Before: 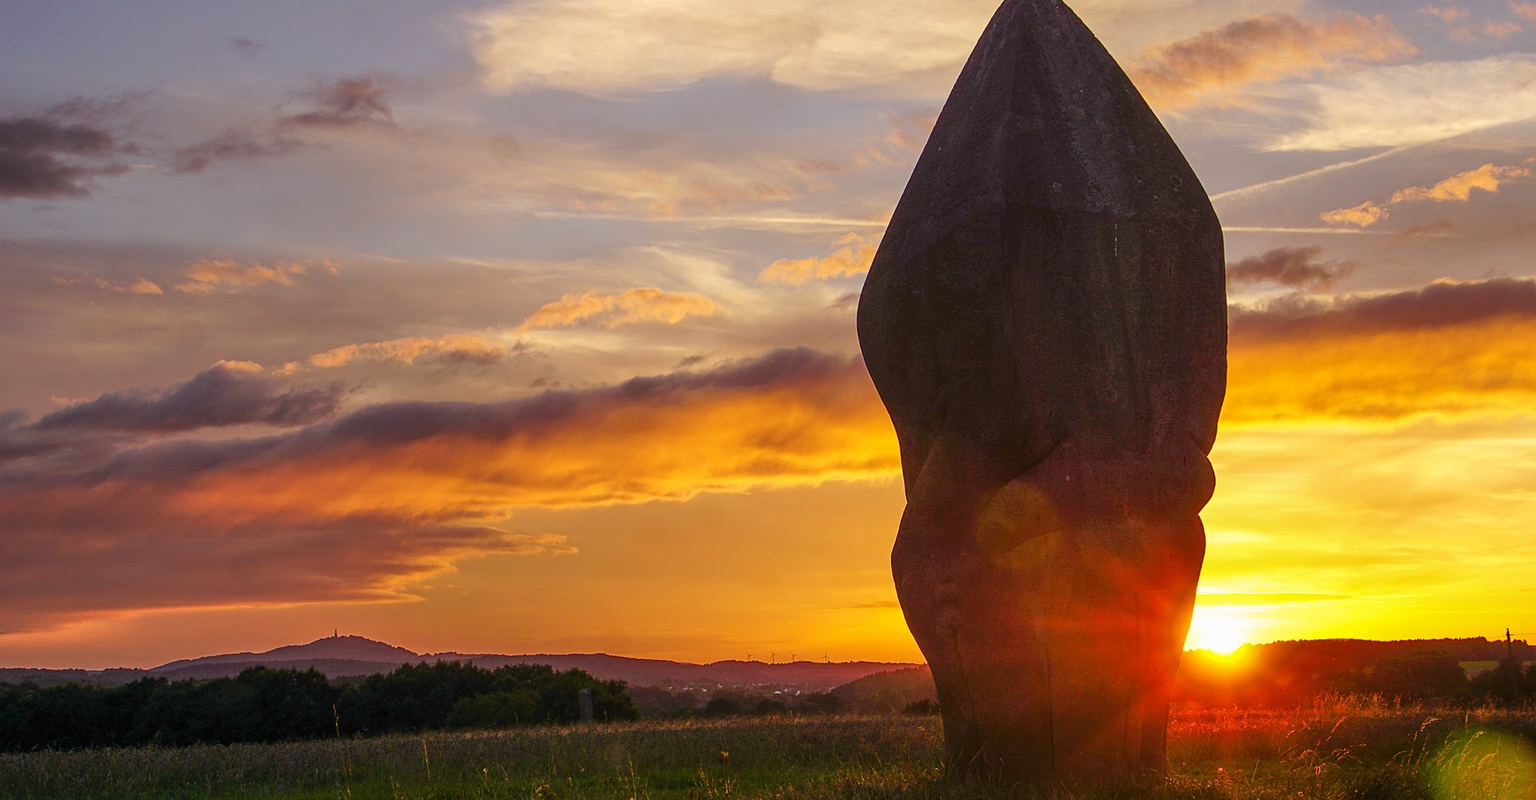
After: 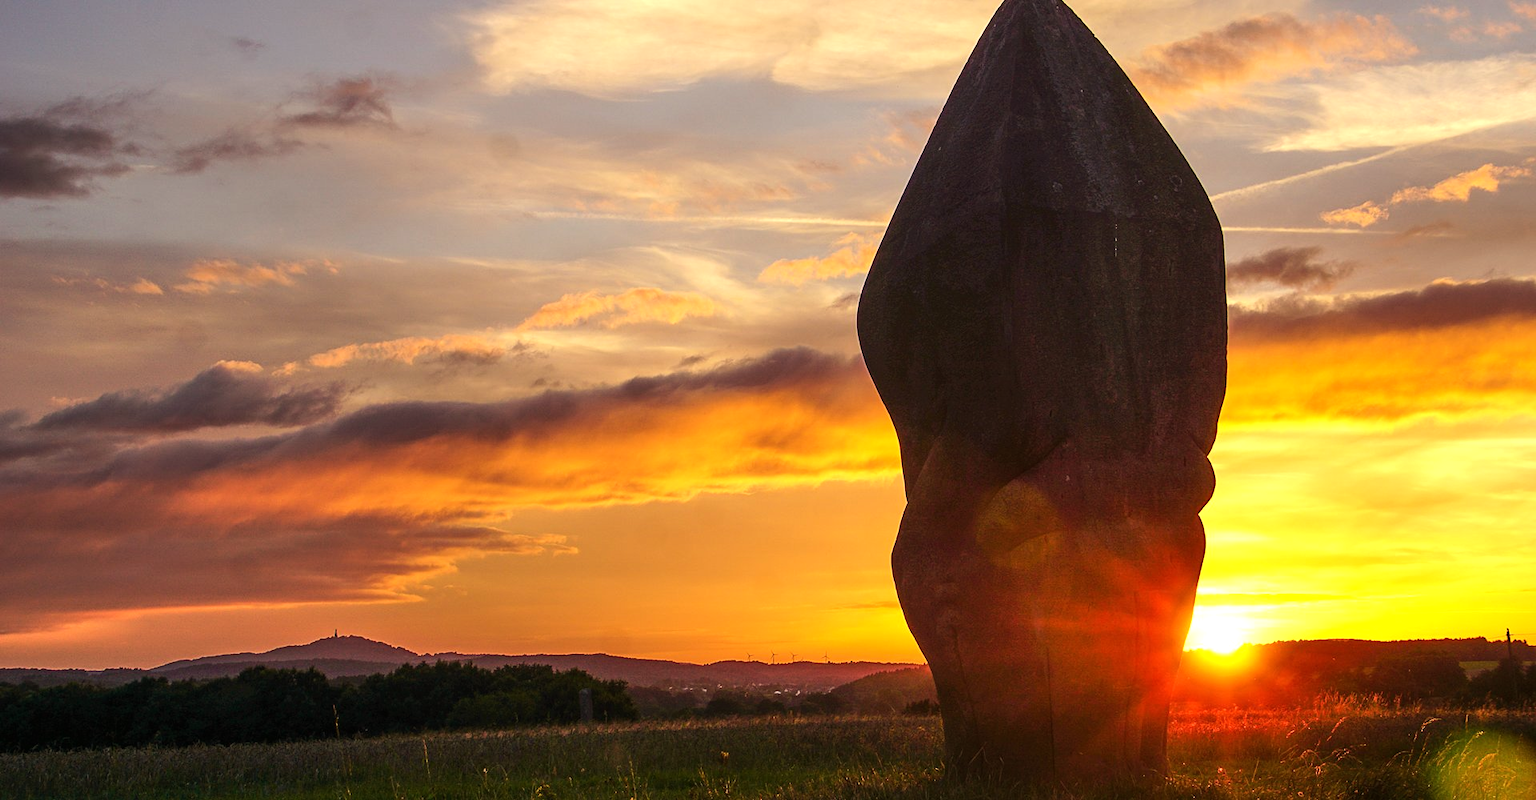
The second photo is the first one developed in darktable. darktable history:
white balance: red 1.029, blue 0.92
tone equalizer: -8 EV -0.417 EV, -7 EV -0.389 EV, -6 EV -0.333 EV, -5 EV -0.222 EV, -3 EV 0.222 EV, -2 EV 0.333 EV, -1 EV 0.389 EV, +0 EV 0.417 EV, edges refinement/feathering 500, mask exposure compensation -1.57 EV, preserve details no
